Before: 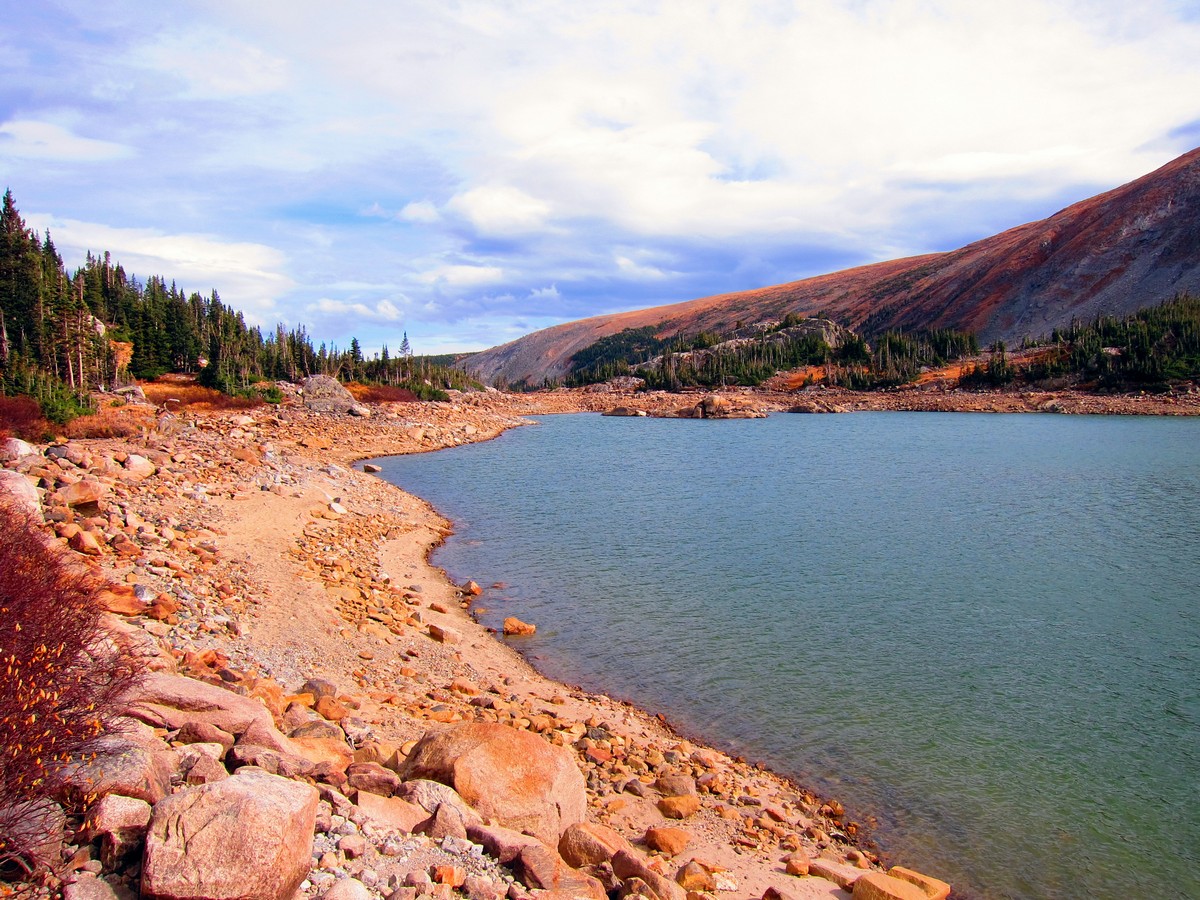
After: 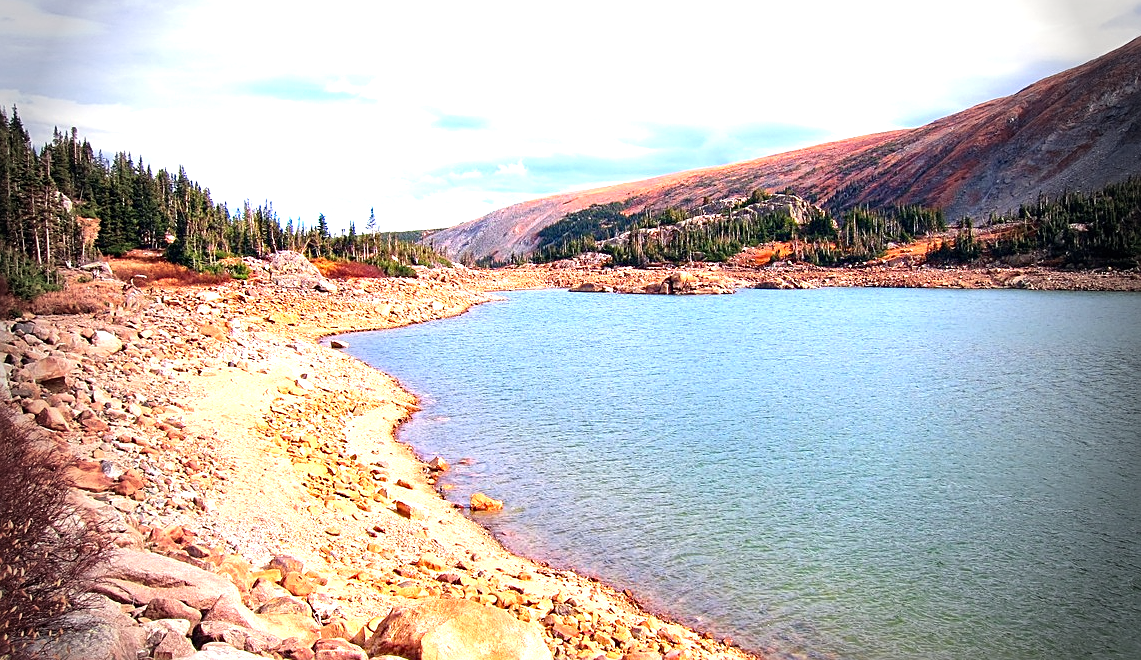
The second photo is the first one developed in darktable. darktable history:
exposure: black level correction 0, exposure 1.408 EV, compensate exposure bias true, compensate highlight preservation false
crop and rotate: left 2.784%, top 13.79%, right 2.08%, bottom 12.86%
vignetting: fall-off start 64.77%, brightness -0.704, saturation -0.484, width/height ratio 0.883
sharpen: on, module defaults
contrast brightness saturation: contrast 0.073
